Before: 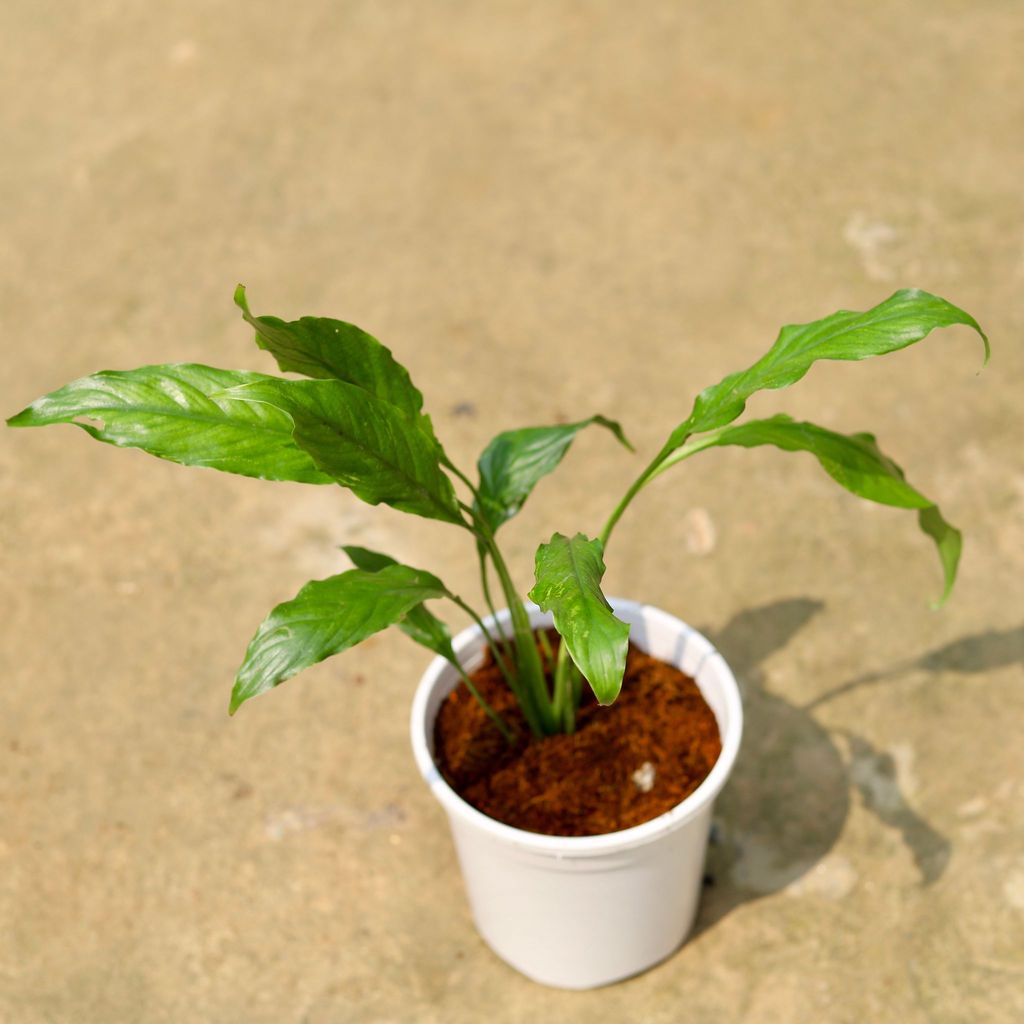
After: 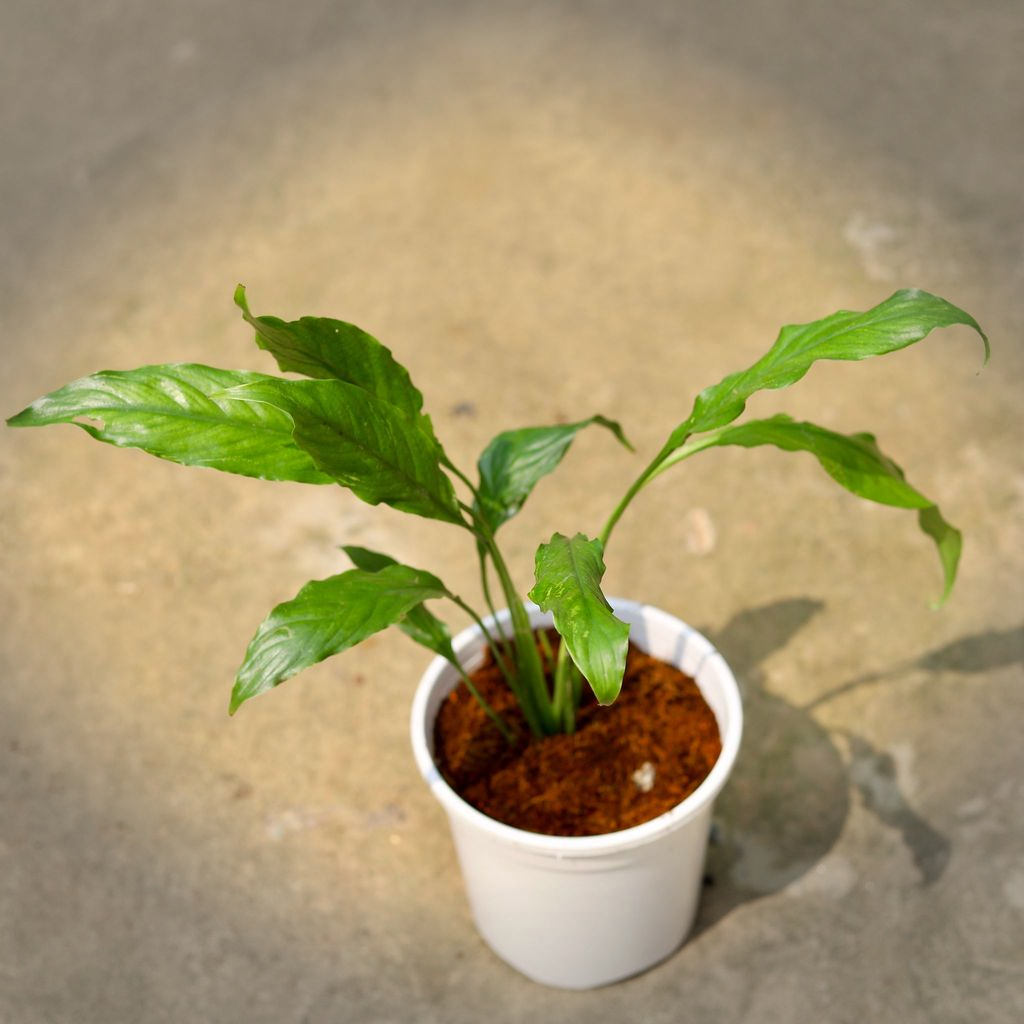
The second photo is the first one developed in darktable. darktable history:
vignetting: fall-off start 90.25%, fall-off radius 38.47%, width/height ratio 1.212, shape 1.3
